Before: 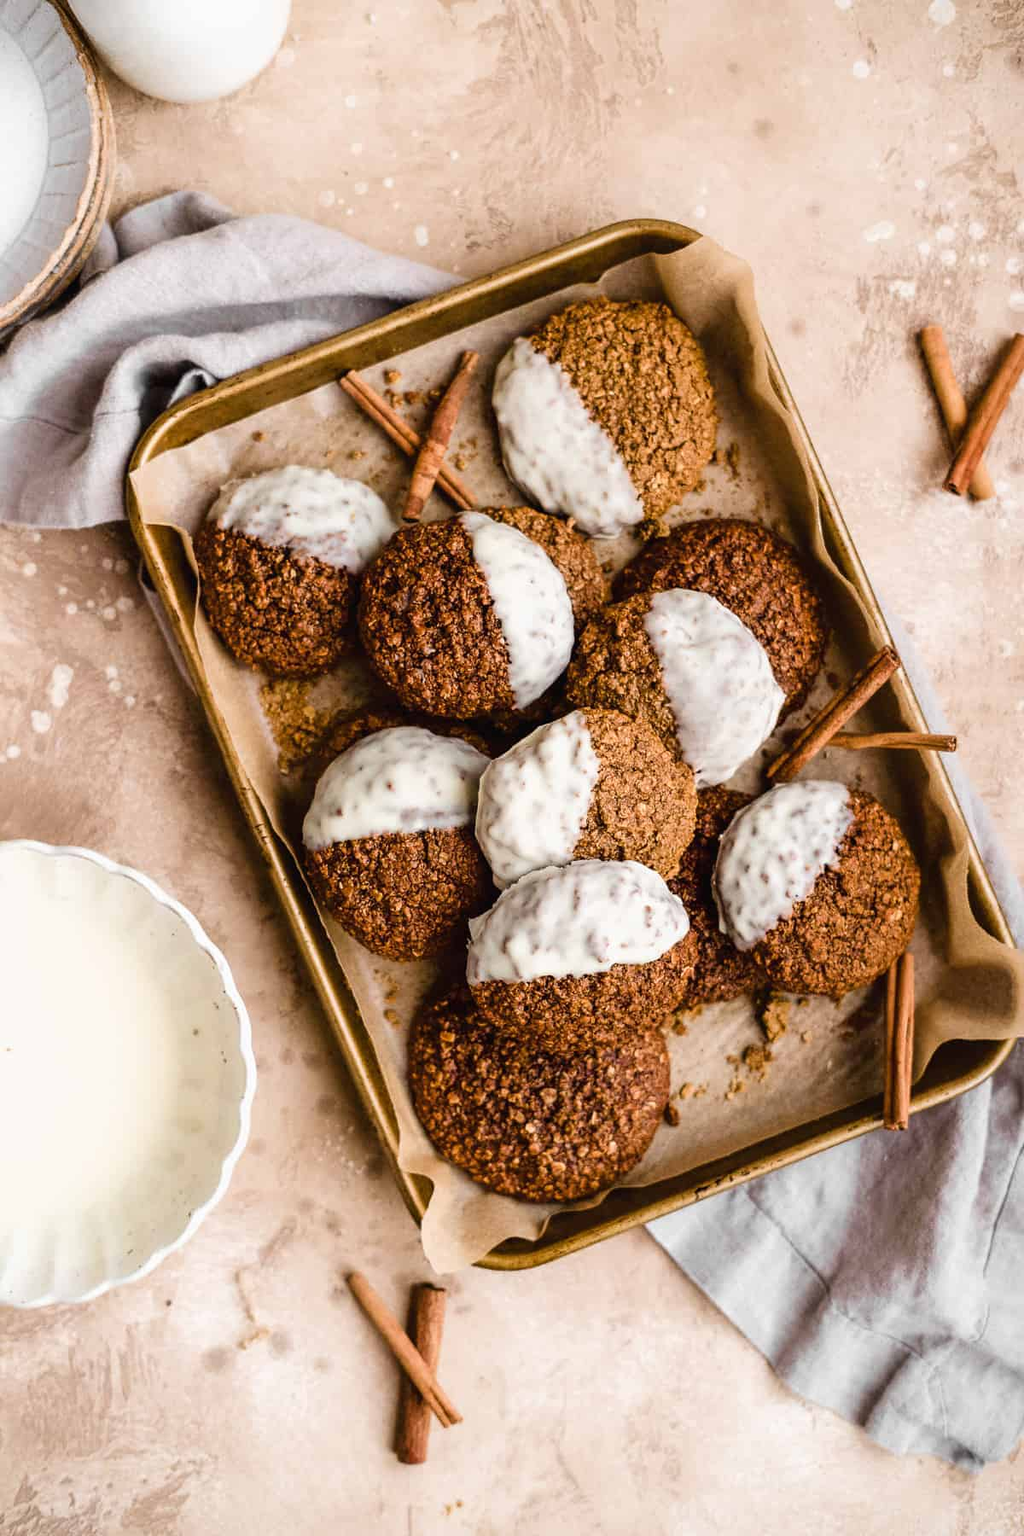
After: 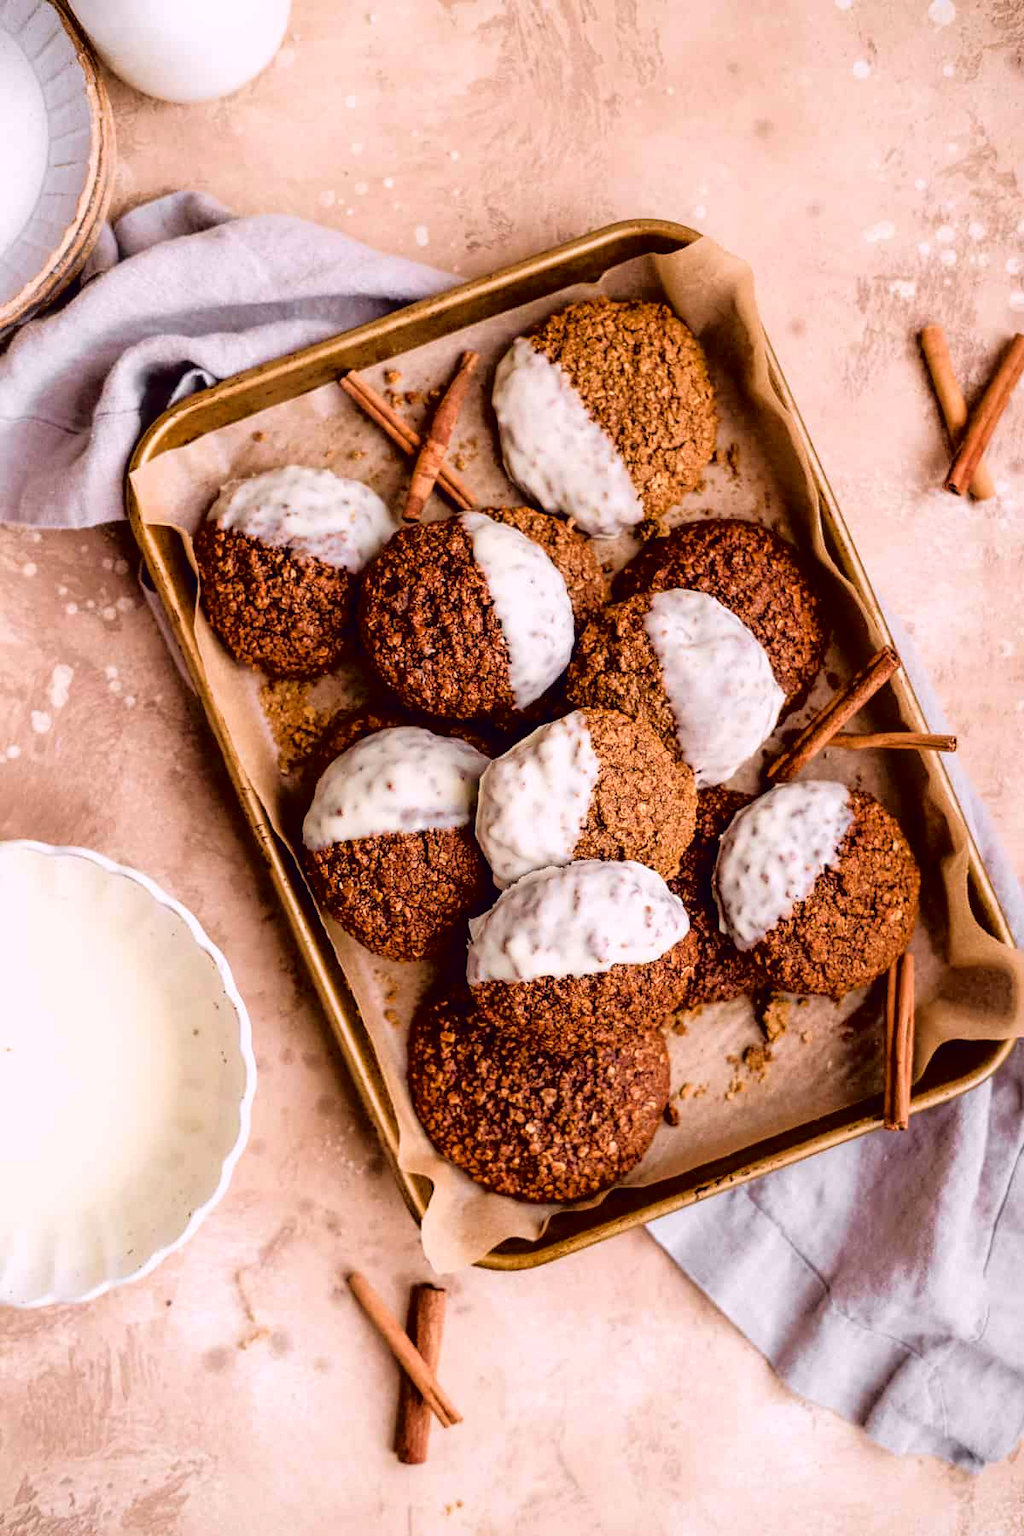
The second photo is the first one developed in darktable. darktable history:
tone curve: curves: ch0 [(0, 0) (0.126, 0.061) (0.362, 0.382) (0.498, 0.498) (0.706, 0.712) (1, 1)]; ch1 [(0, 0) (0.5, 0.522) (0.55, 0.586) (1, 1)]; ch2 [(0, 0) (0.44, 0.424) (0.5, 0.482) (0.537, 0.538) (1, 1)], color space Lab, independent channels, preserve colors none
